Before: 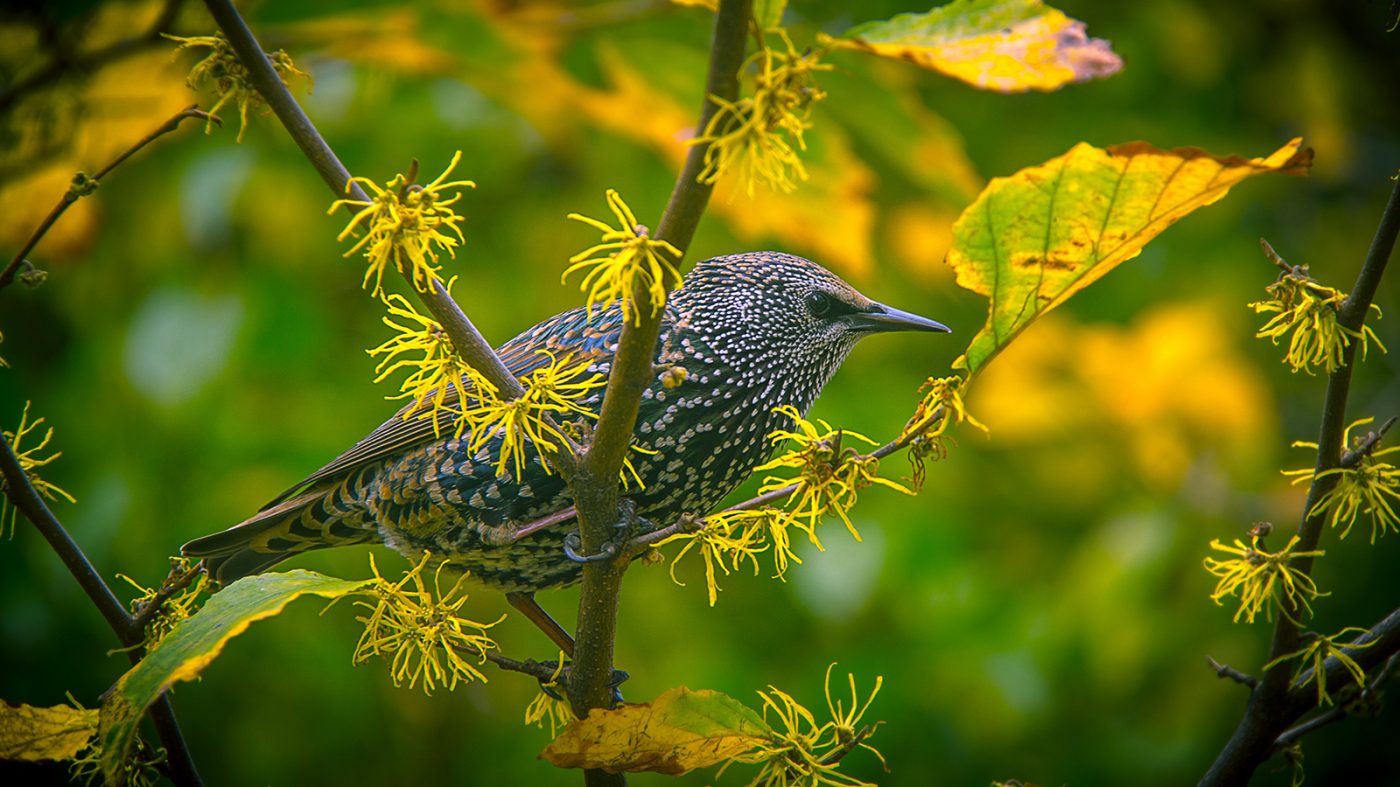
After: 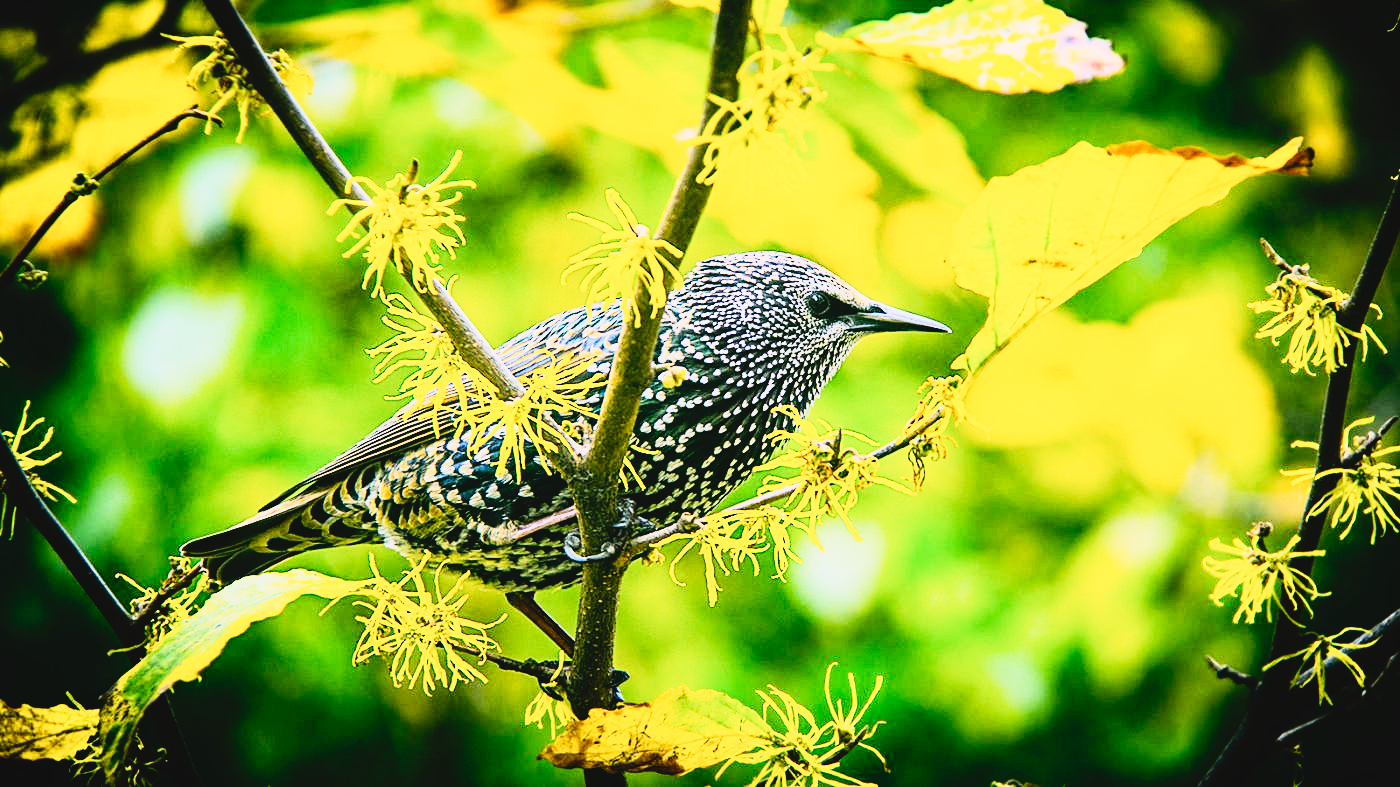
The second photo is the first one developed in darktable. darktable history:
tone curve: curves: ch0 [(0, 0.049) (0.113, 0.084) (0.285, 0.301) (0.673, 0.796) (0.845, 0.932) (0.994, 0.971)]; ch1 [(0, 0) (0.456, 0.424) (0.498, 0.5) (0.57, 0.557) (0.631, 0.635) (1, 1)]; ch2 [(0, 0) (0.395, 0.398) (0.44, 0.456) (0.502, 0.507) (0.55, 0.559) (0.67, 0.702) (1, 1)], preserve colors none
haze removal: compatibility mode true, adaptive false
base curve: curves: ch0 [(0, 0) (0.472, 0.508) (1, 1)], preserve colors none
tone equalizer: -7 EV 0.144 EV, -6 EV 0.635 EV, -5 EV 1.12 EV, -4 EV 1.3 EV, -3 EV 1.16 EV, -2 EV 0.6 EV, -1 EV 0.152 EV, edges refinement/feathering 500, mask exposure compensation -1.57 EV, preserve details no
contrast brightness saturation: contrast 0.291
